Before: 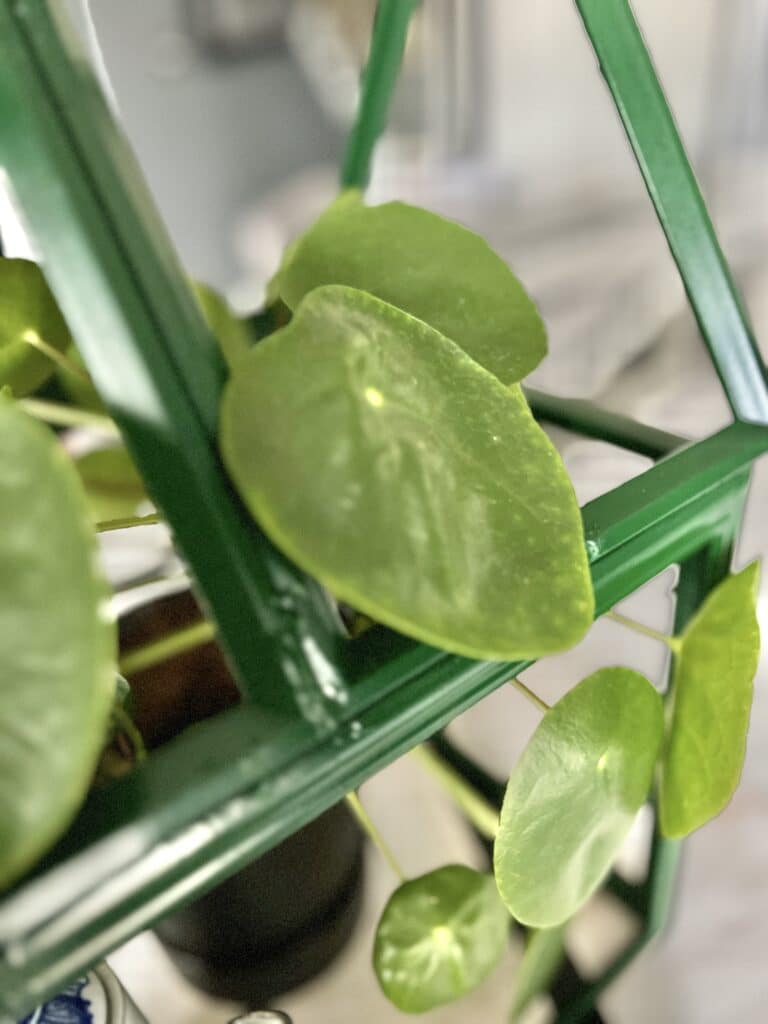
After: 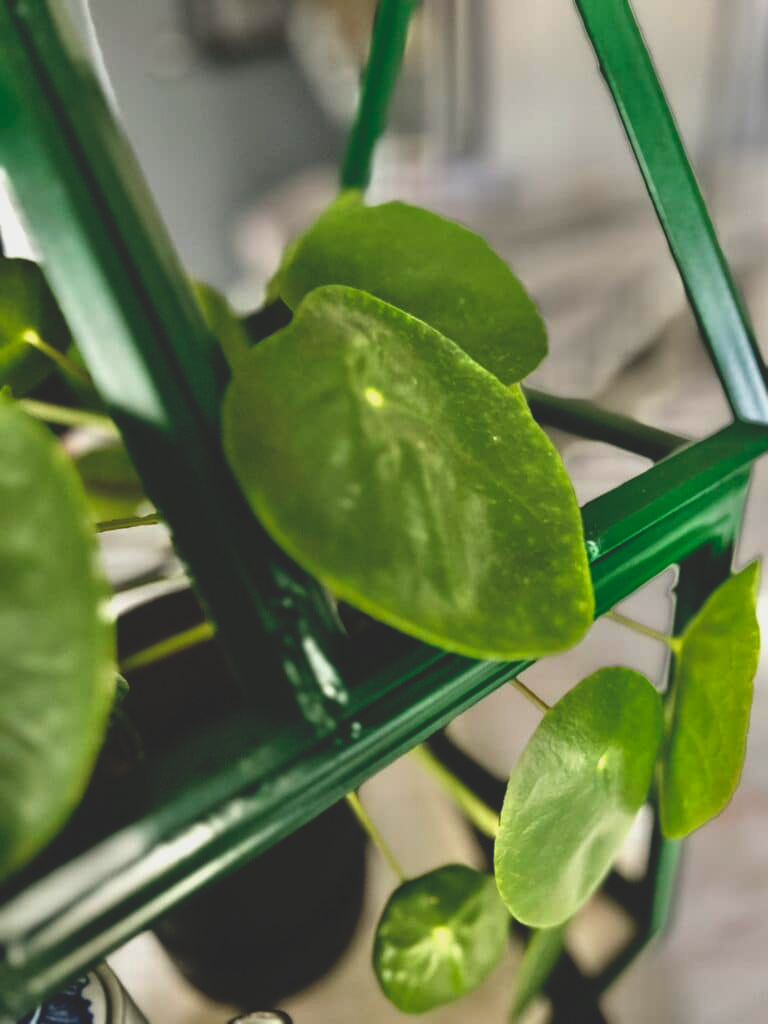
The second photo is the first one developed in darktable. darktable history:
base curve: curves: ch0 [(0, 0.02) (0.083, 0.036) (1, 1)], preserve colors none
exposure: black level correction 0.001, exposure -0.2 EV, compensate highlight preservation false
